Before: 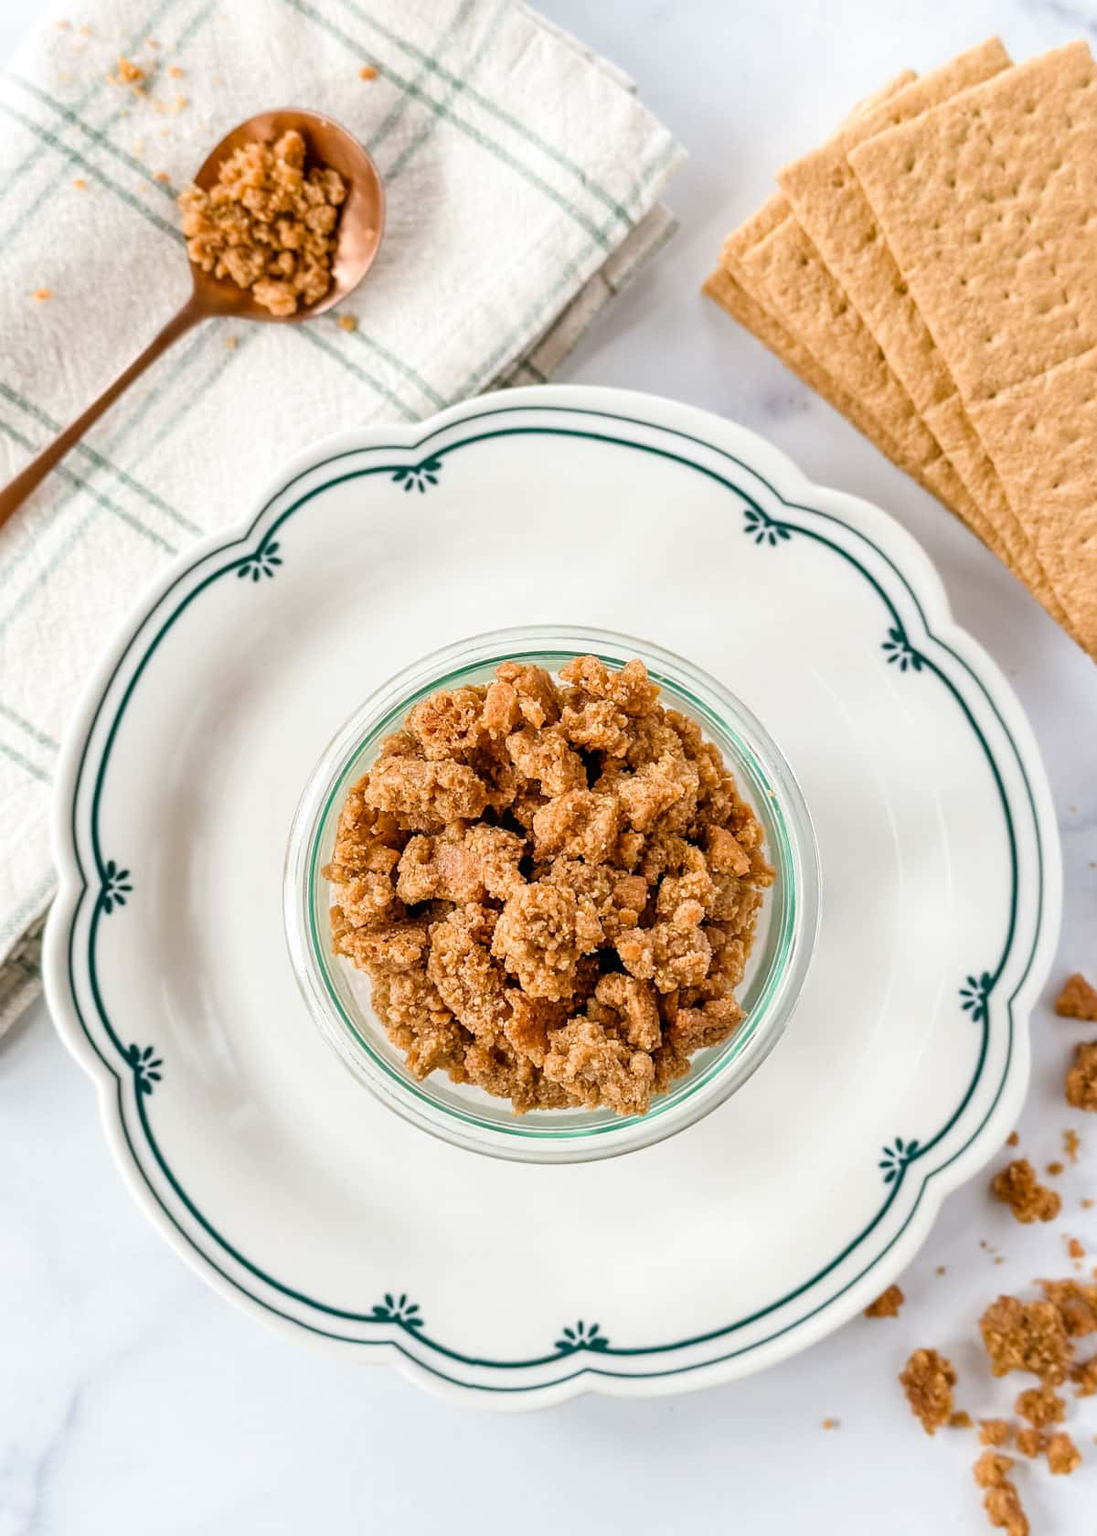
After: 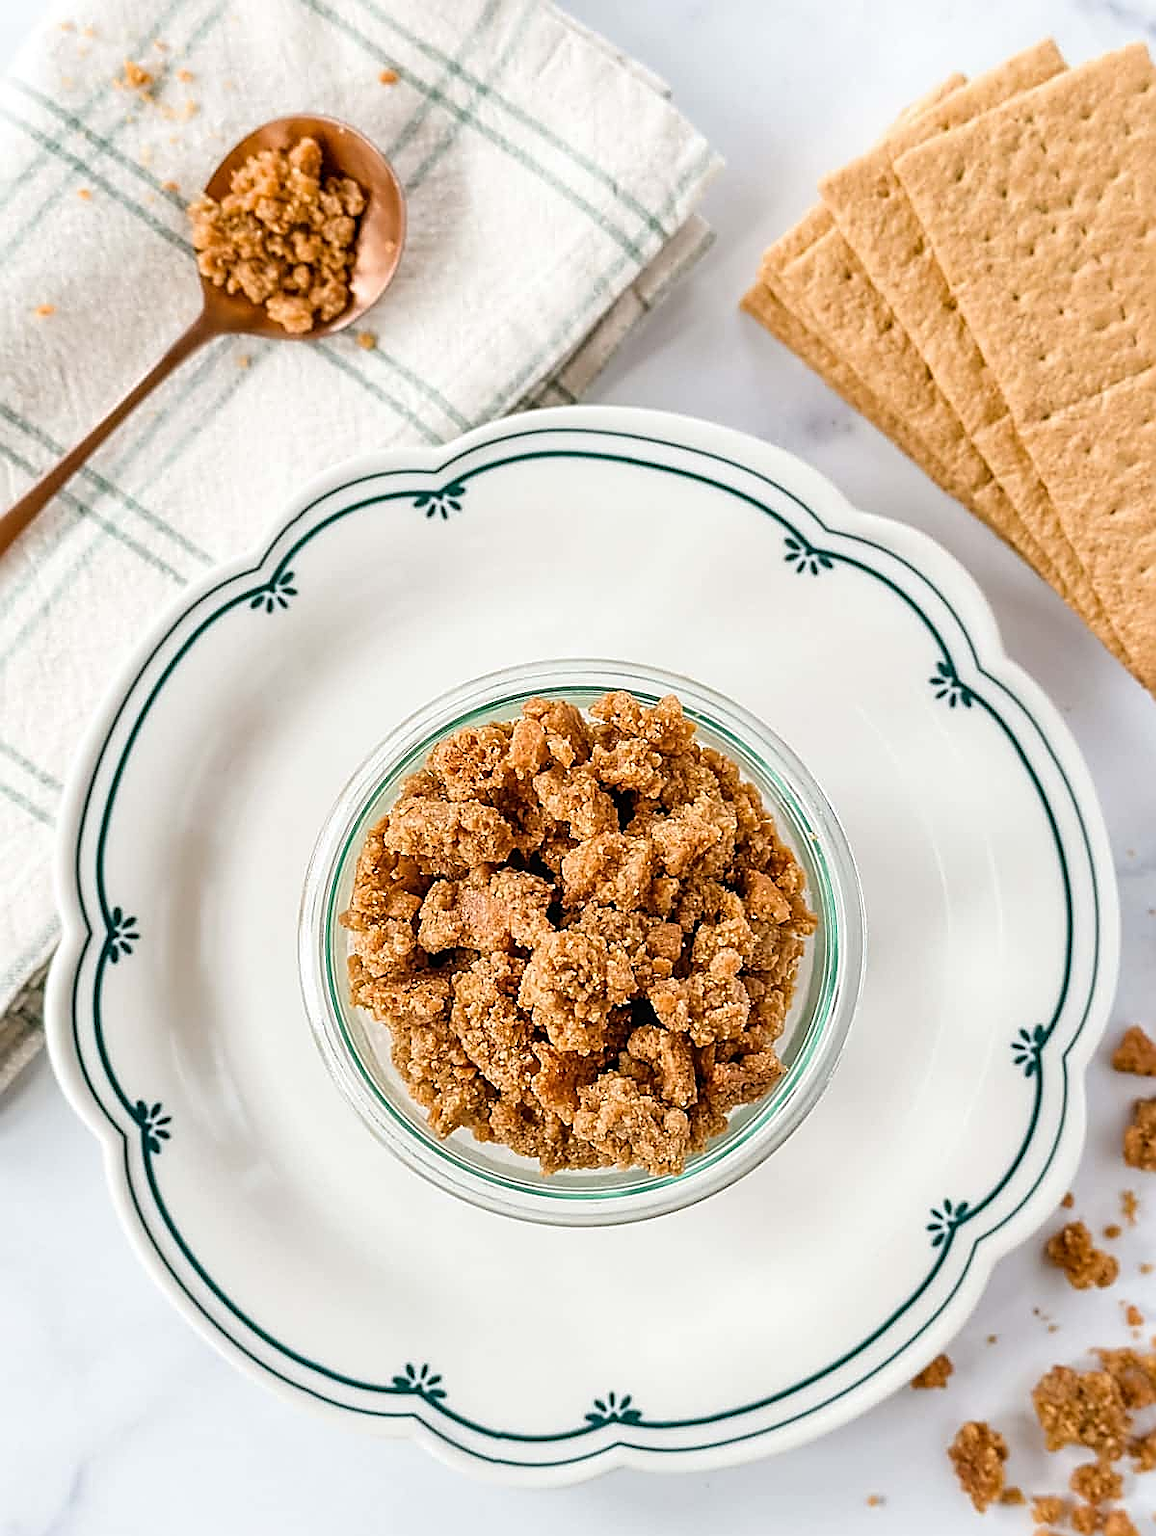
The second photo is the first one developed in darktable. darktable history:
sharpen: radius 1.685, amount 1.294
crop and rotate: top 0%, bottom 5.097%
